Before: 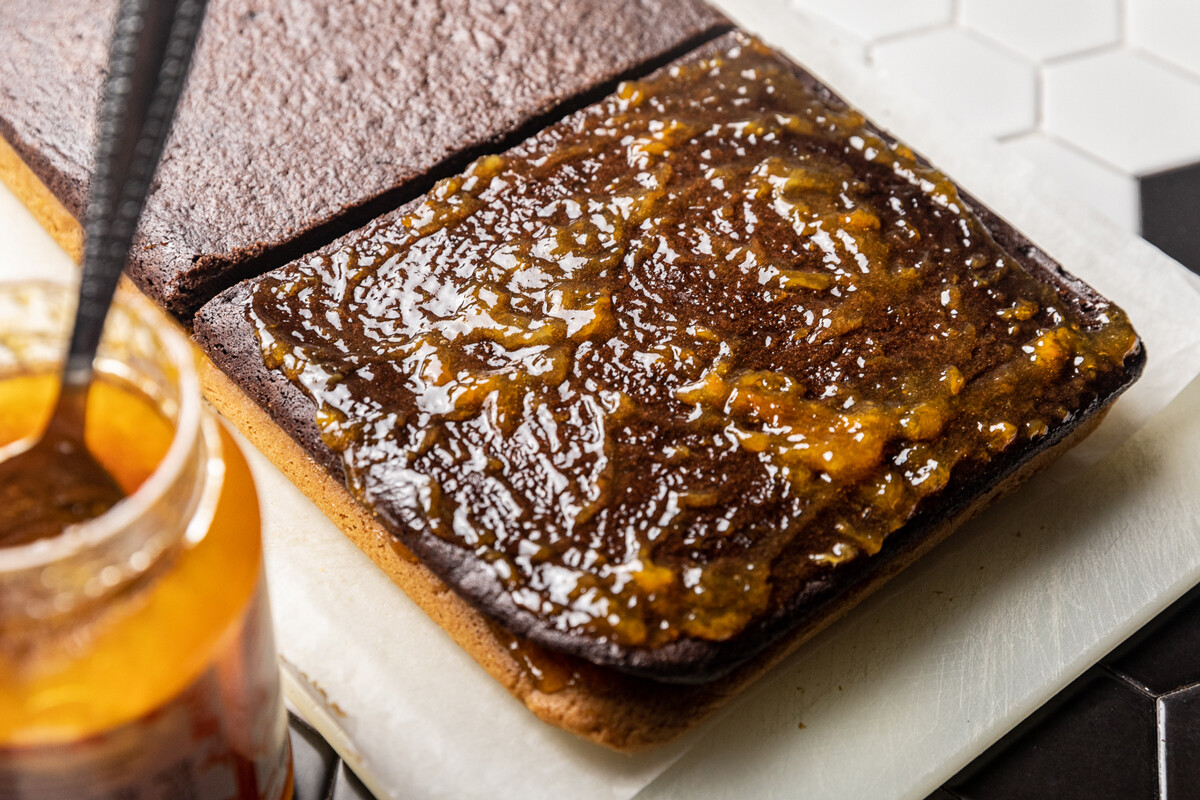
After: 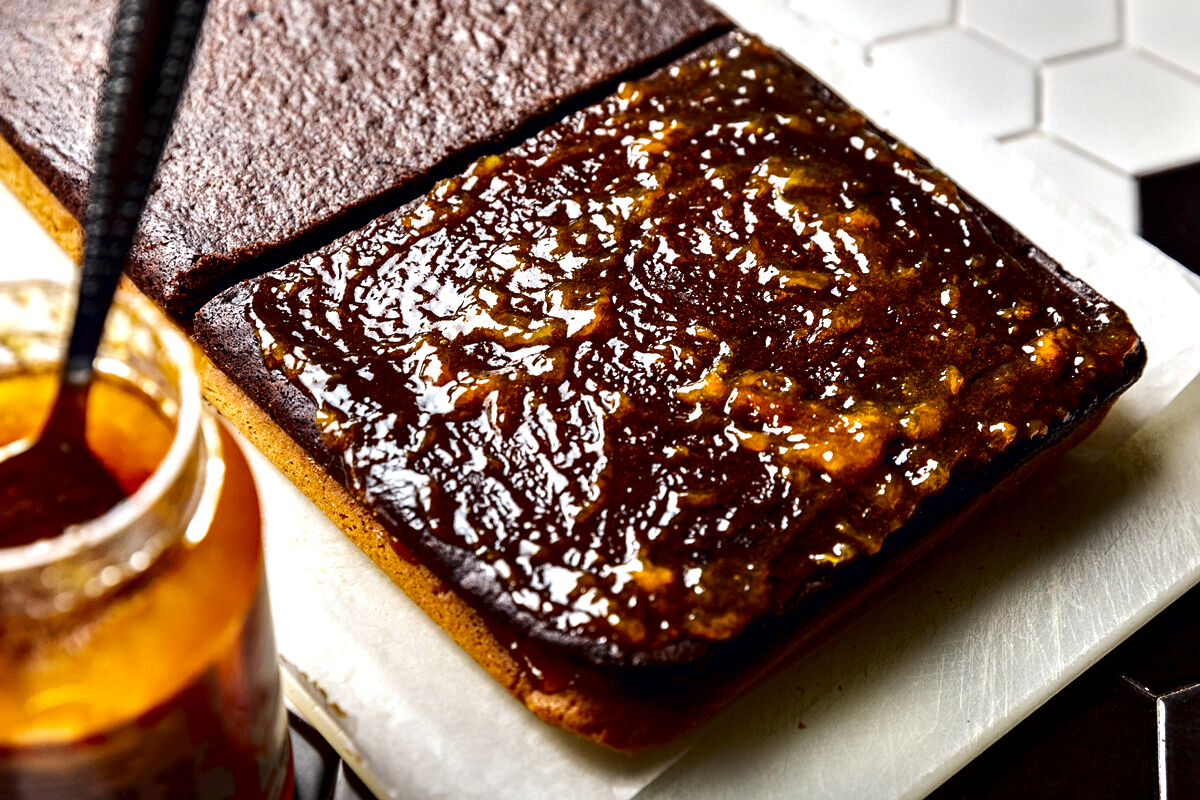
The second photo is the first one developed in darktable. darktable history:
contrast brightness saturation: brightness -0.246, saturation 0.195
contrast equalizer: octaves 7, y [[0.6 ×6], [0.55 ×6], [0 ×6], [0 ×6], [0 ×6]]
